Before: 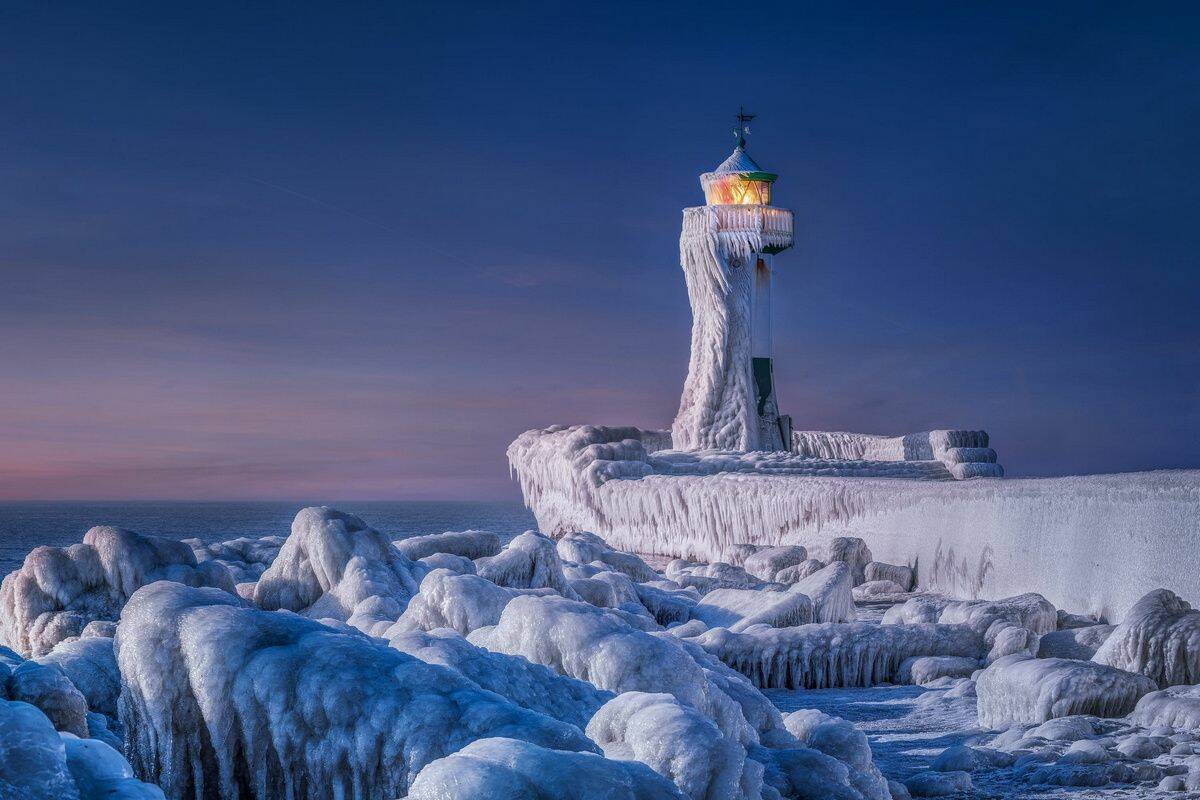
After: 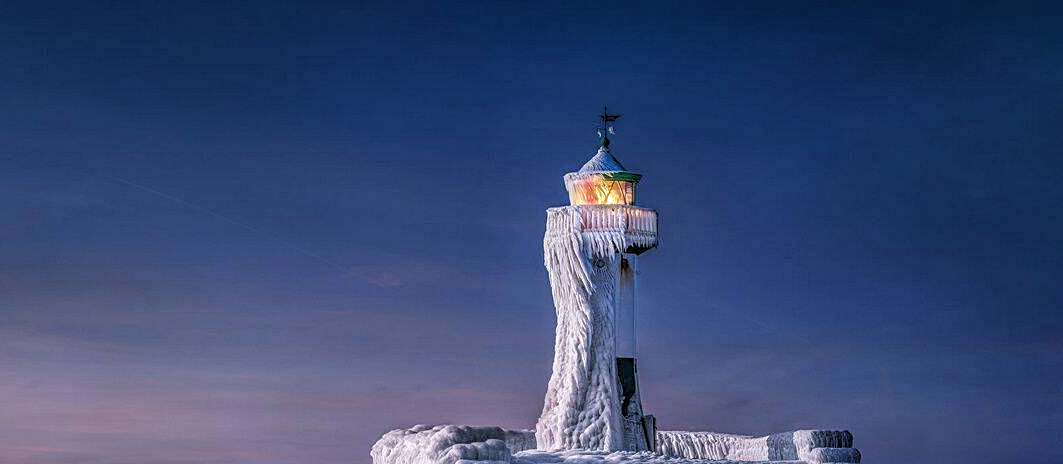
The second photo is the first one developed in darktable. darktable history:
sharpen: on, module defaults
local contrast: on, module defaults
crop and rotate: left 11.364%, bottom 41.983%
levels: levels [0.073, 0.497, 0.972]
